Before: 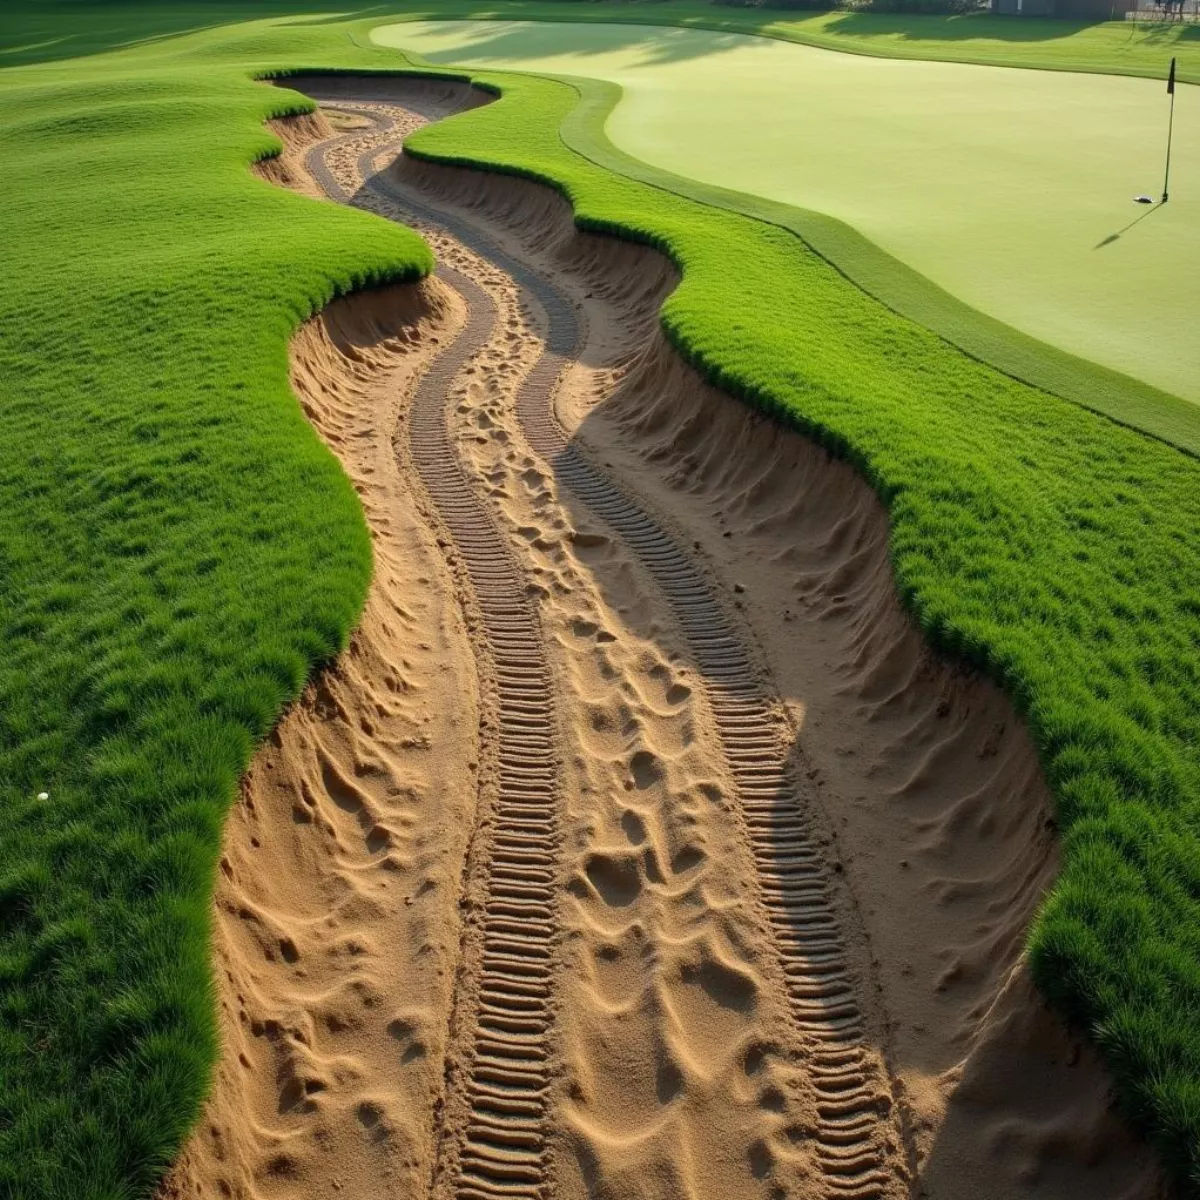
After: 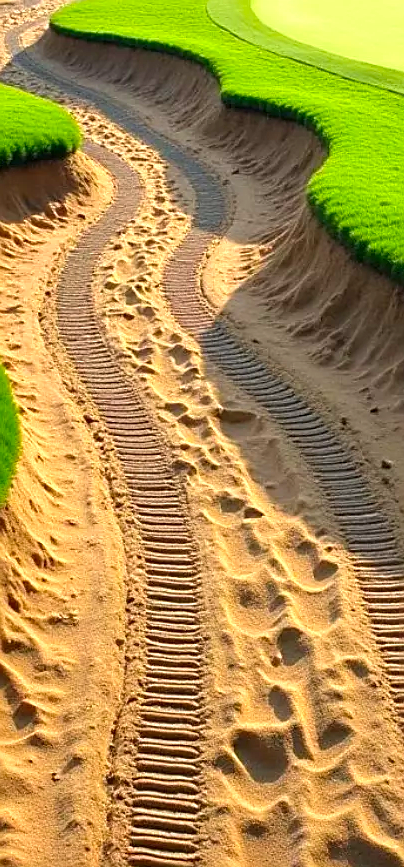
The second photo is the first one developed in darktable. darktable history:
sharpen: on, module defaults
exposure: black level correction 0, exposure 0.702 EV, compensate highlight preservation false
crop and rotate: left 29.427%, top 10.405%, right 36.903%, bottom 17.344%
color correction: highlights b* 0.06, saturation 1.35
